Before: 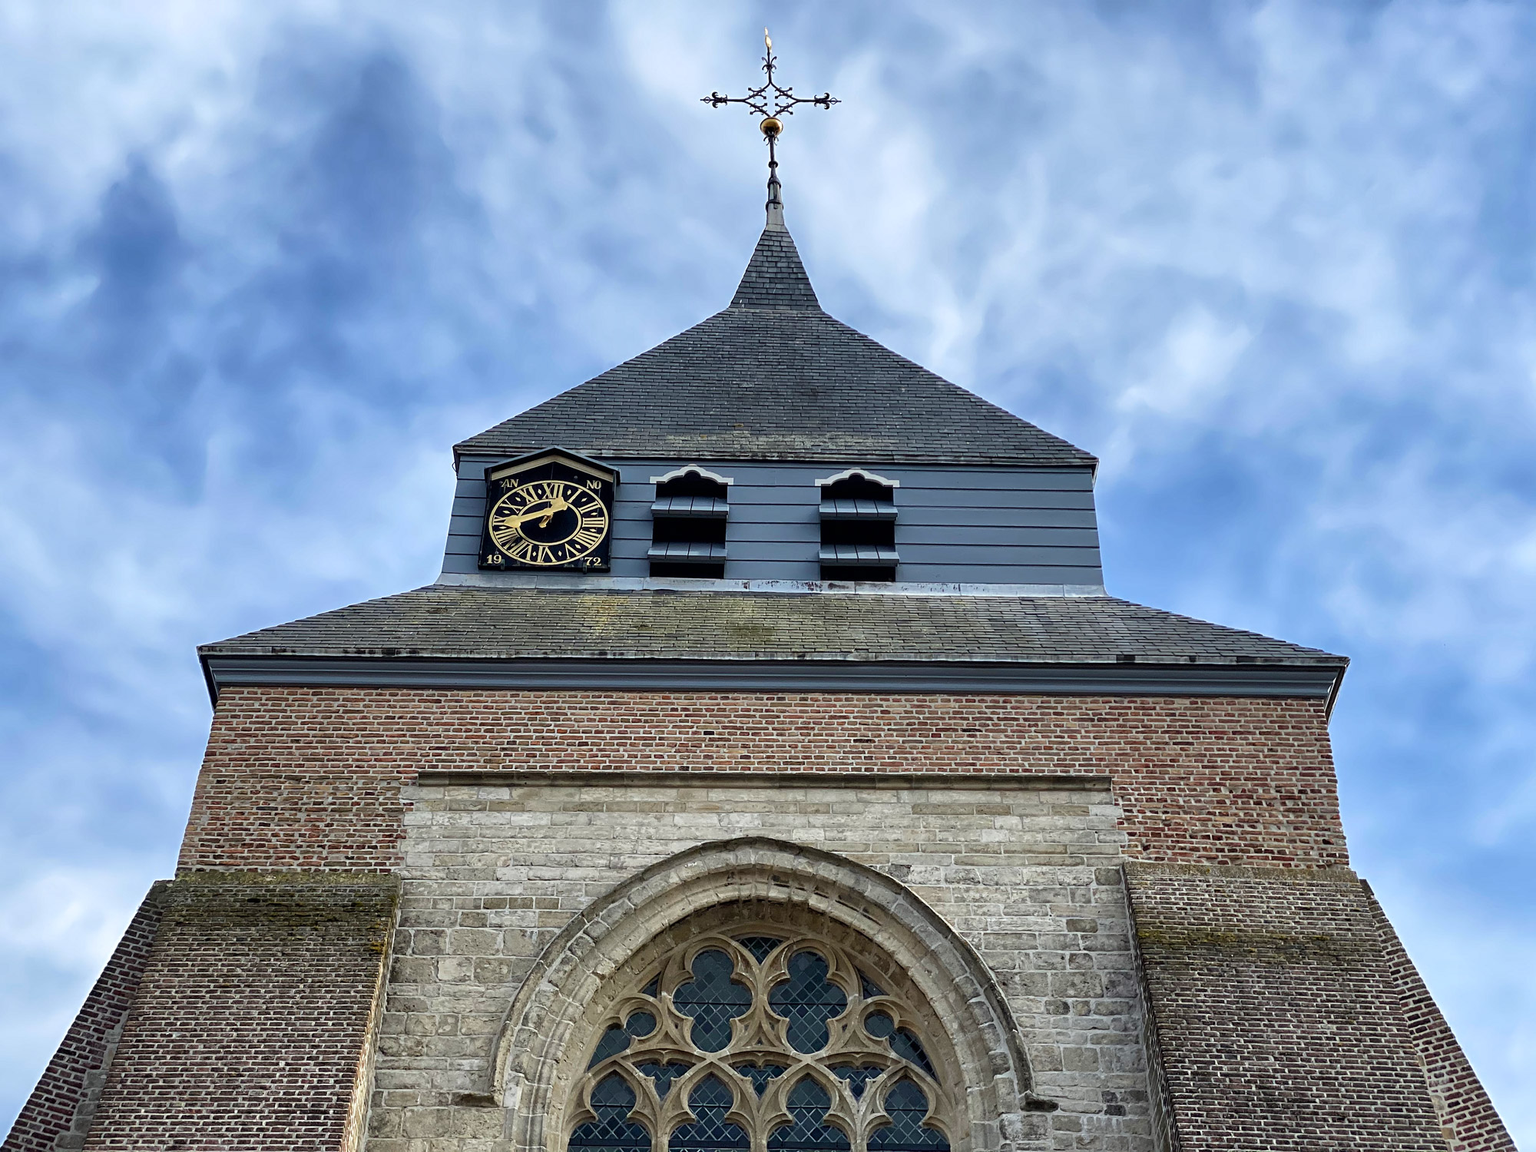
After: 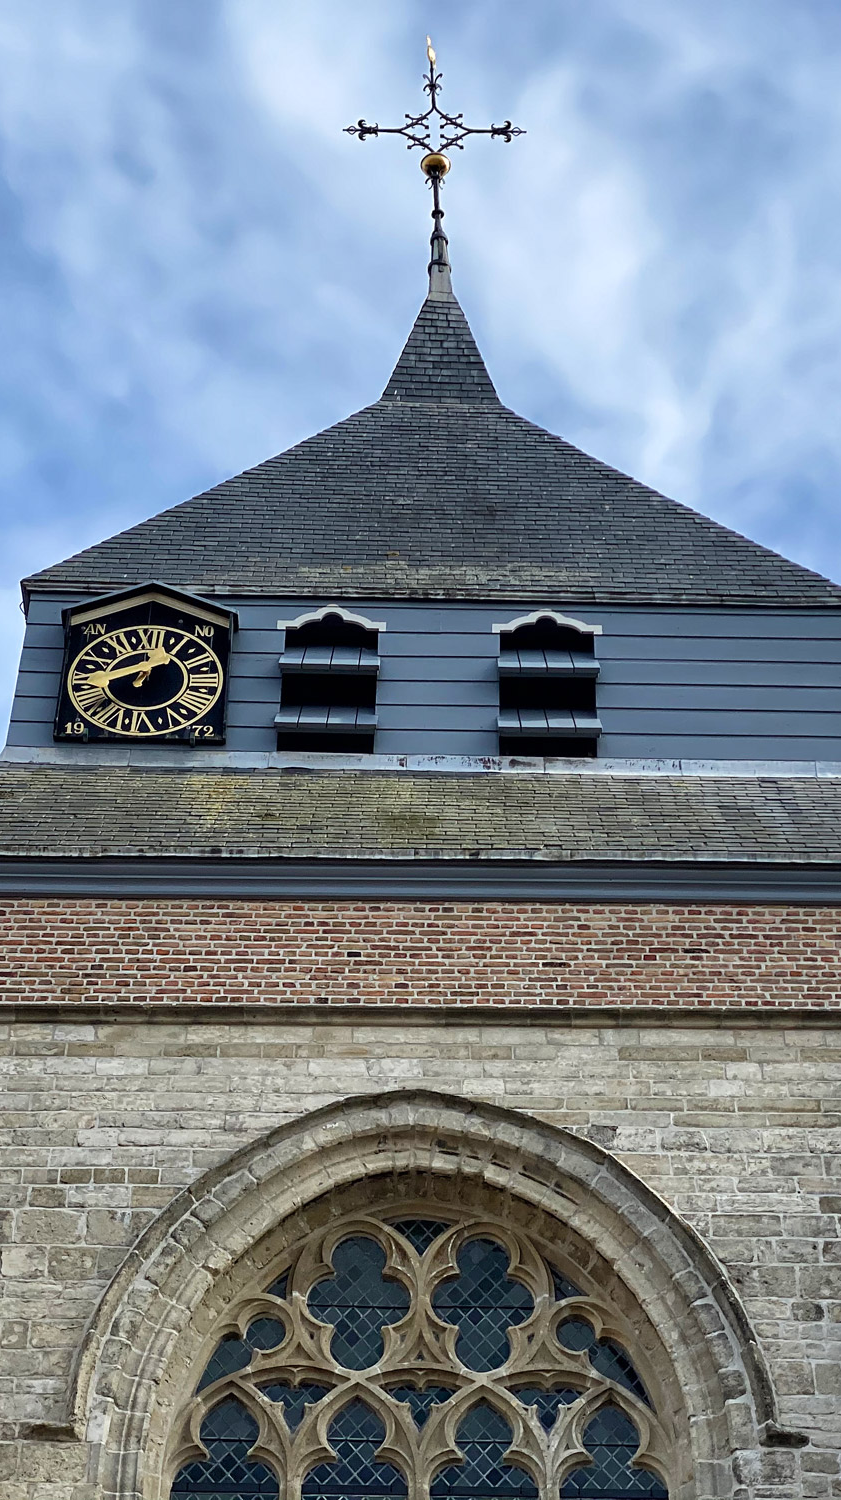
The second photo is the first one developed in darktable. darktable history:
crop: left 28.467%, right 29.459%
